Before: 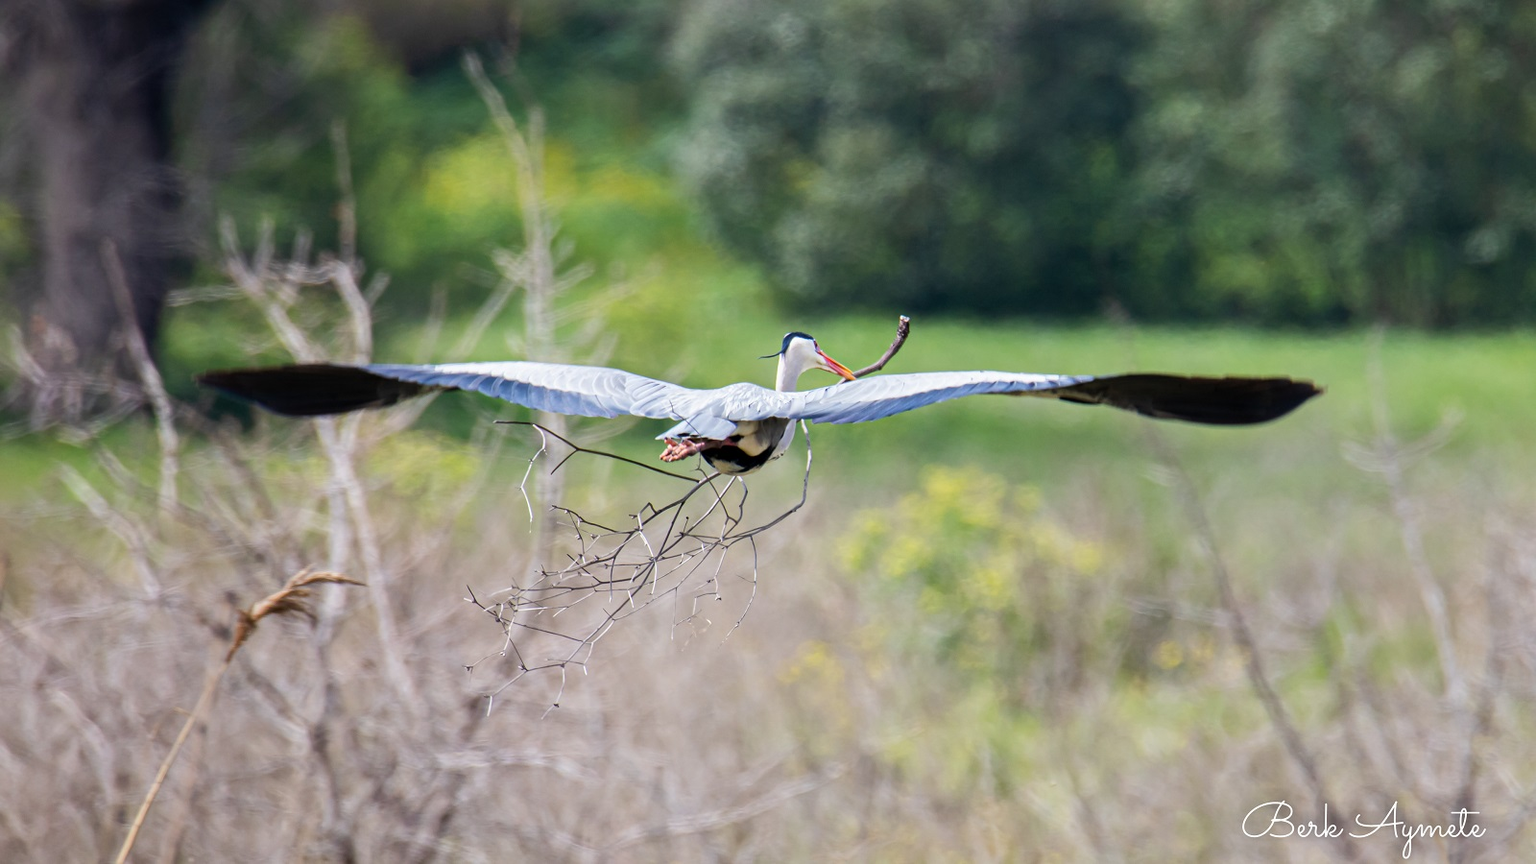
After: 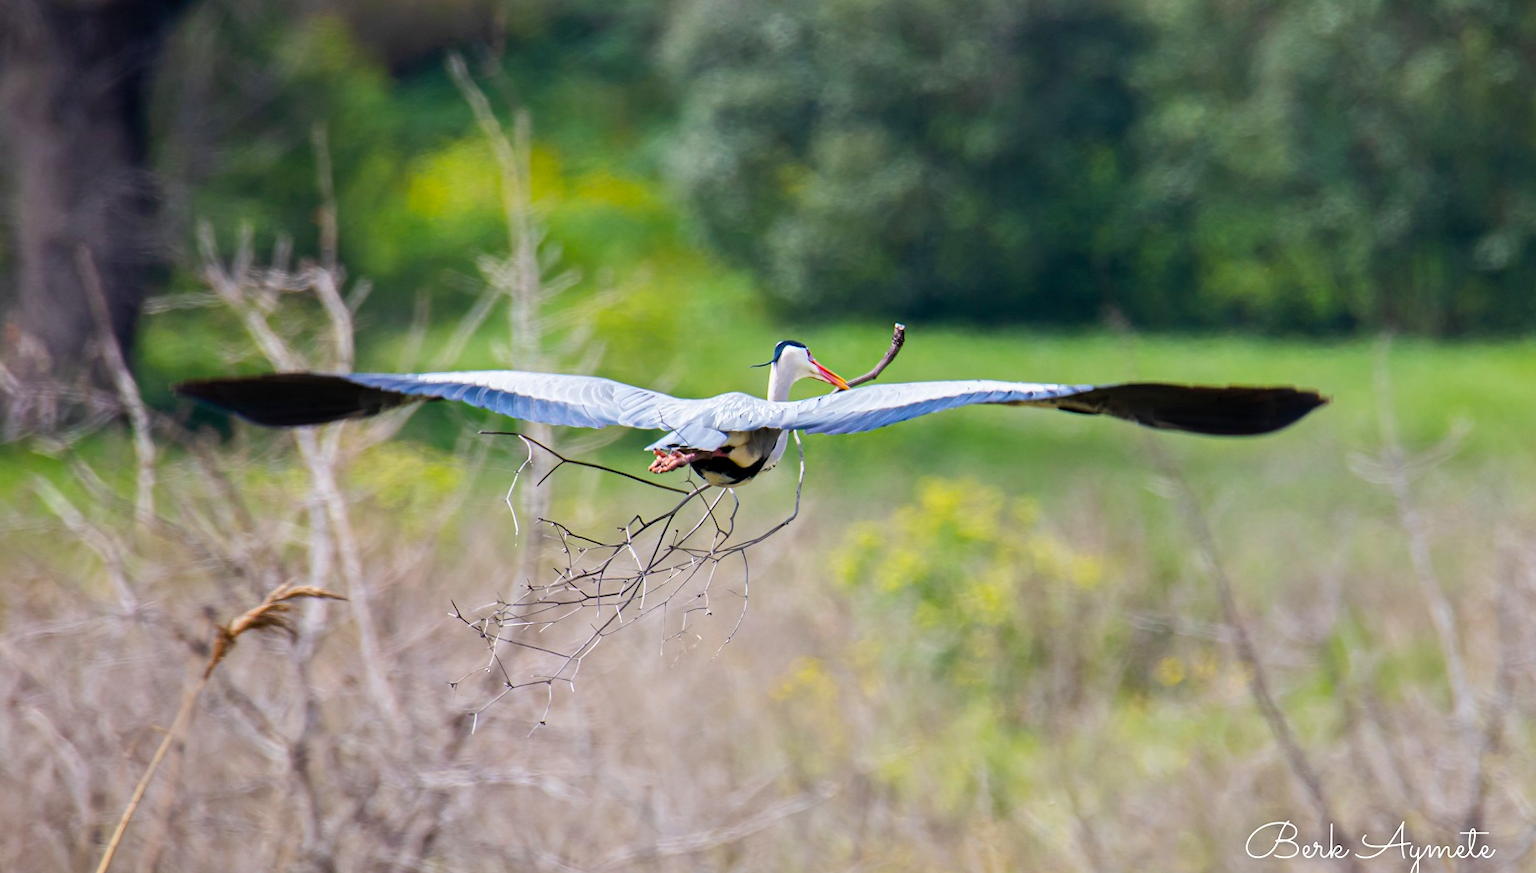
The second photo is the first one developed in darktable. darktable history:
crop and rotate: left 1.774%, right 0.633%, bottom 1.28%
color balance rgb: perceptual saturation grading › global saturation 20%, global vibrance 20%
